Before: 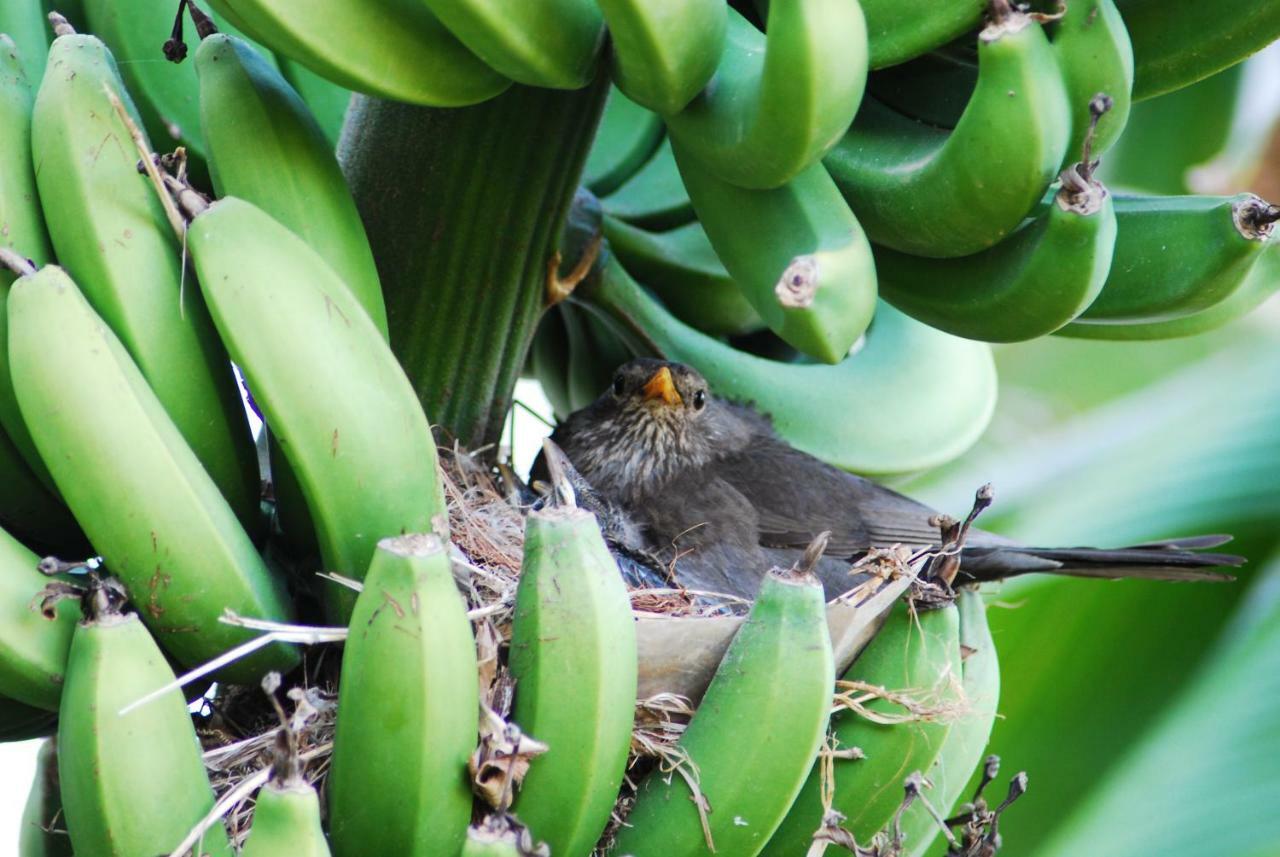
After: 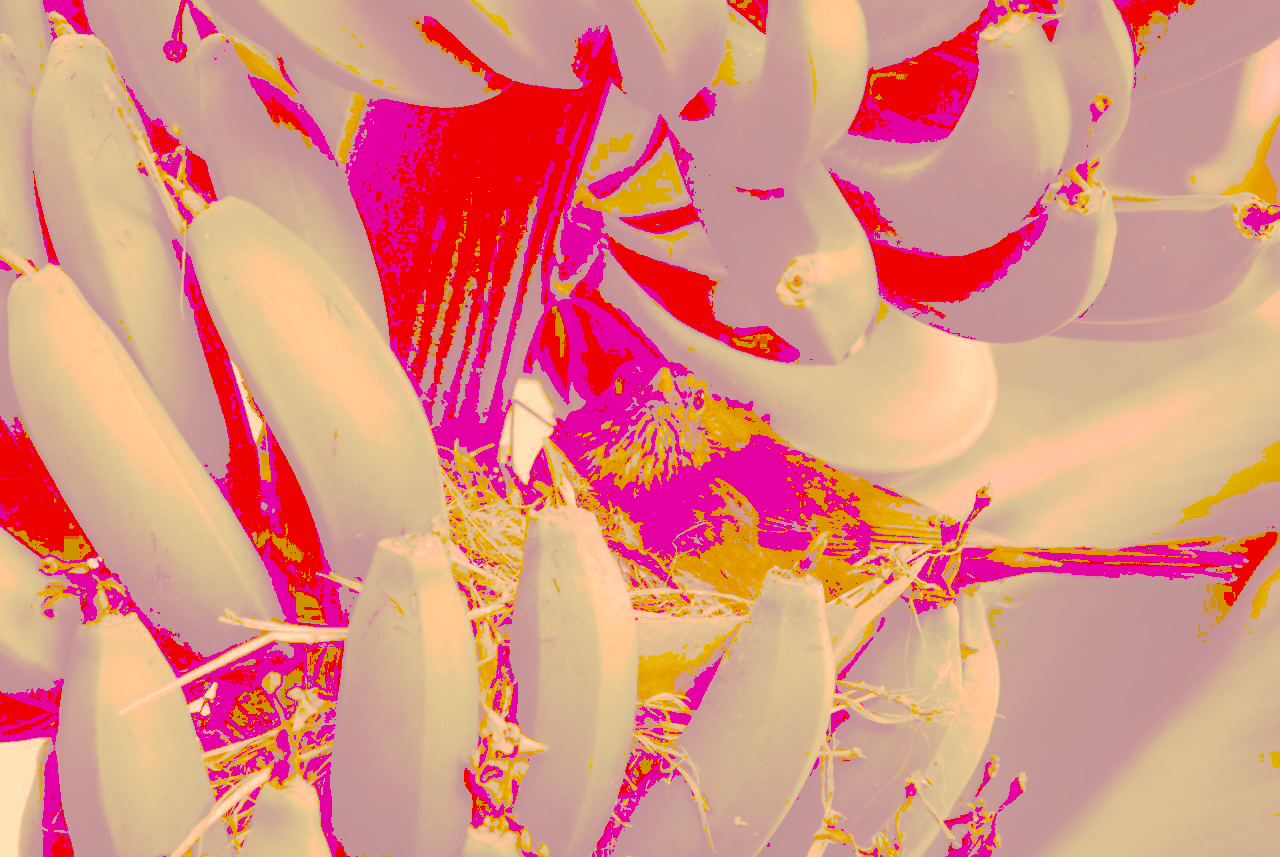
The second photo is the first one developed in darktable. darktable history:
tone curve: curves: ch0 [(0, 0) (0.003, 0.626) (0.011, 0.626) (0.025, 0.63) (0.044, 0.631) (0.069, 0.632) (0.1, 0.636) (0.136, 0.637) (0.177, 0.641) (0.224, 0.642) (0.277, 0.646) (0.335, 0.649) (0.399, 0.661) (0.468, 0.679) (0.543, 0.702) (0.623, 0.732) (0.709, 0.769) (0.801, 0.804) (0.898, 0.847) (1, 1)], preserve colors none
color look up table: target L [96.74, 83.39, 86.01, 82.92, 76.73, 58.95, 56.04, 55.84, 52.48, 35.34, 32.72, 61.08, 60.89, 55.63, 43.79, 43.55, 43.32, 35.49, 36.33, 34.59, 32.89, 94.27, 89.85, 89.8, 73.07, 76.59, 62.61, 76.68, 74.14, 57.32, 59.88, 72.71, 74.07, 56.88, 49.68, 38.14, 35.79, 49.4, 35.88, 36.94, 41.58, 32.95, 32.4, 88.42, 72.96, 68.86, 45.76, 35.14, 31.28], target a [12.44, -9.082, 20.74, -4.141, 20.21, 40.89, 28.37, 37.66, 36.79, 86.56, 88, 43.05, 55.14, 65.47, 108.26, 105.1, 106.34, 93.08, 94.64, 91.42, 88.34, 19.77, 34.81, 32.84, 27.2, 40.72, 63.93, 31.08, 51.32, 45.11, 49.06, 43.48, 38.24, 57.53, 81.81, 94.72, 92.33, 65.42, 93.79, 95.74, 93.43, 88.44, 87.45, 9.527, 12.81, 29.86, 68.45, 91.2, 85.39], target b [50.24, 143.02, 147.52, 142.56, 131.87, 101.26, 96.26, 95.82, 90.2, 60.64, 56.14, 104.96, 104.49, 95.61, 75.19, 74.76, 74.24, 60.92, 62.32, 59.36, 56.43, 45.56, 35.31, 36.33, 125.22, 30.35, 107.27, 32.69, 13.26, 98.35, 102.59, 15.05, 16.84, 97.3, 84.91, 65.41, 61.36, 84.53, 61.47, 63.24, 70.95, 56.47, 55.59, 34.53, 125.04, 117.81, 78.38, 60.2, 53.68], num patches 49
